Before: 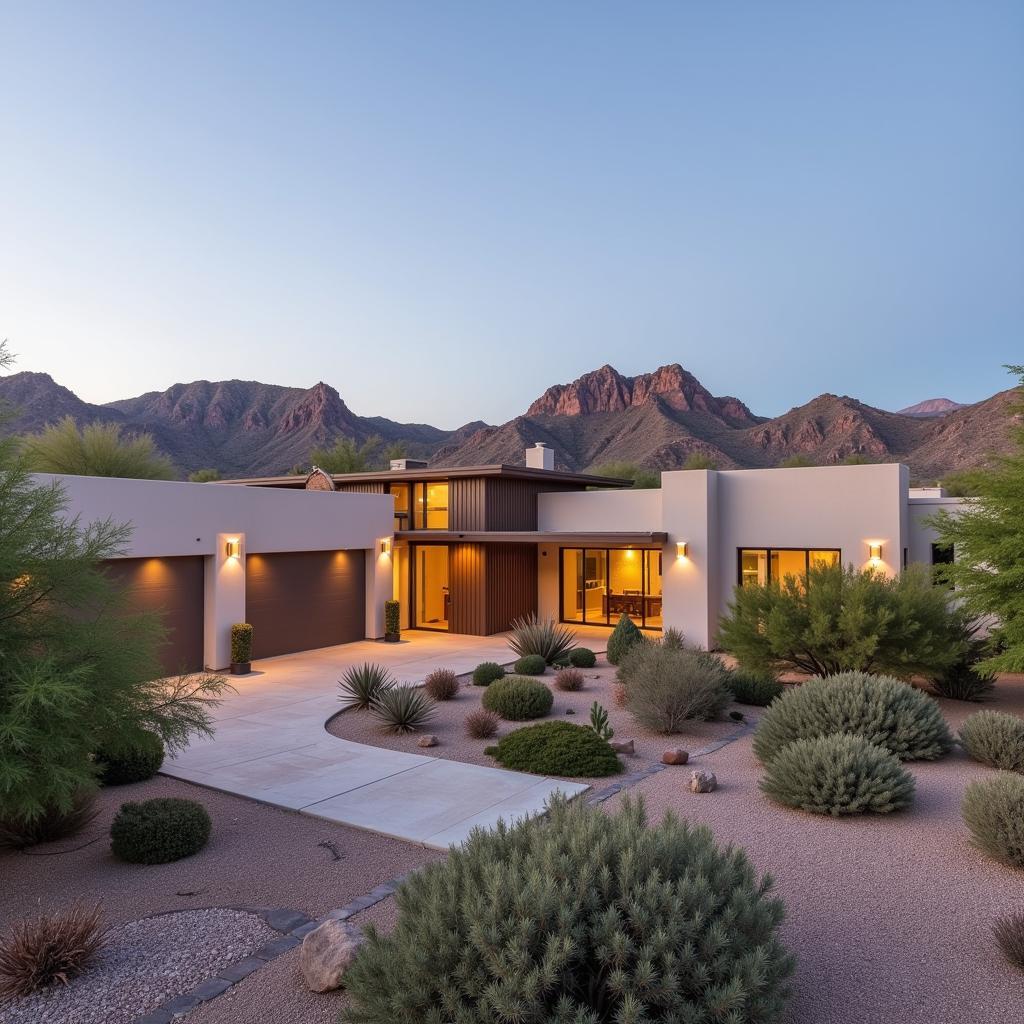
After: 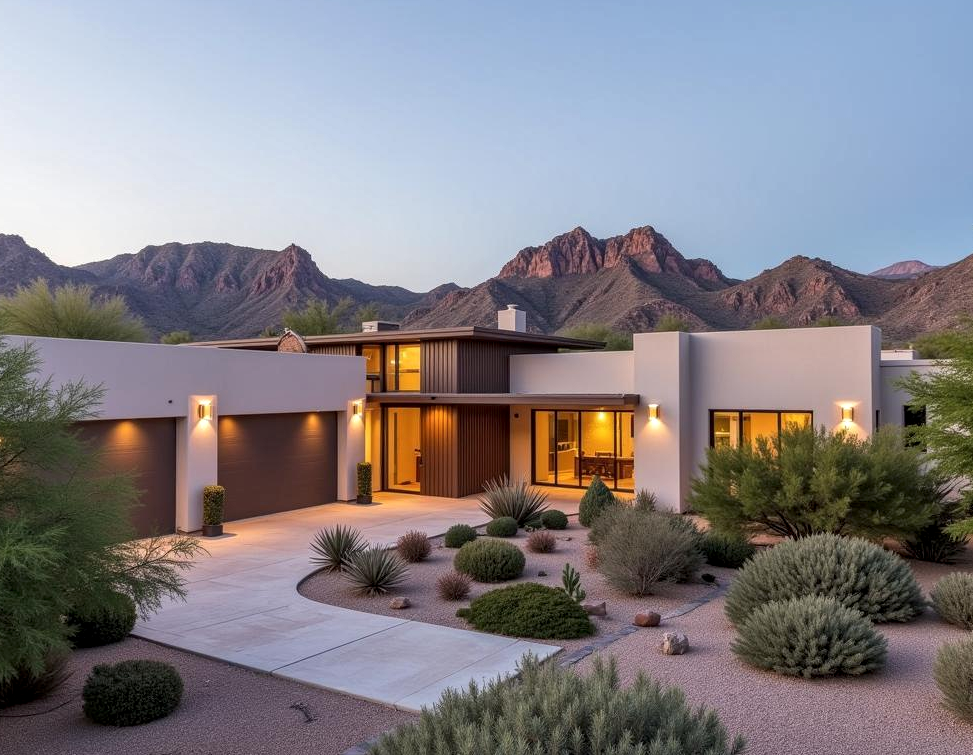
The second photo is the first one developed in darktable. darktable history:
crop and rotate: left 2.786%, top 13.504%, right 2.109%, bottom 12.714%
local contrast: on, module defaults
